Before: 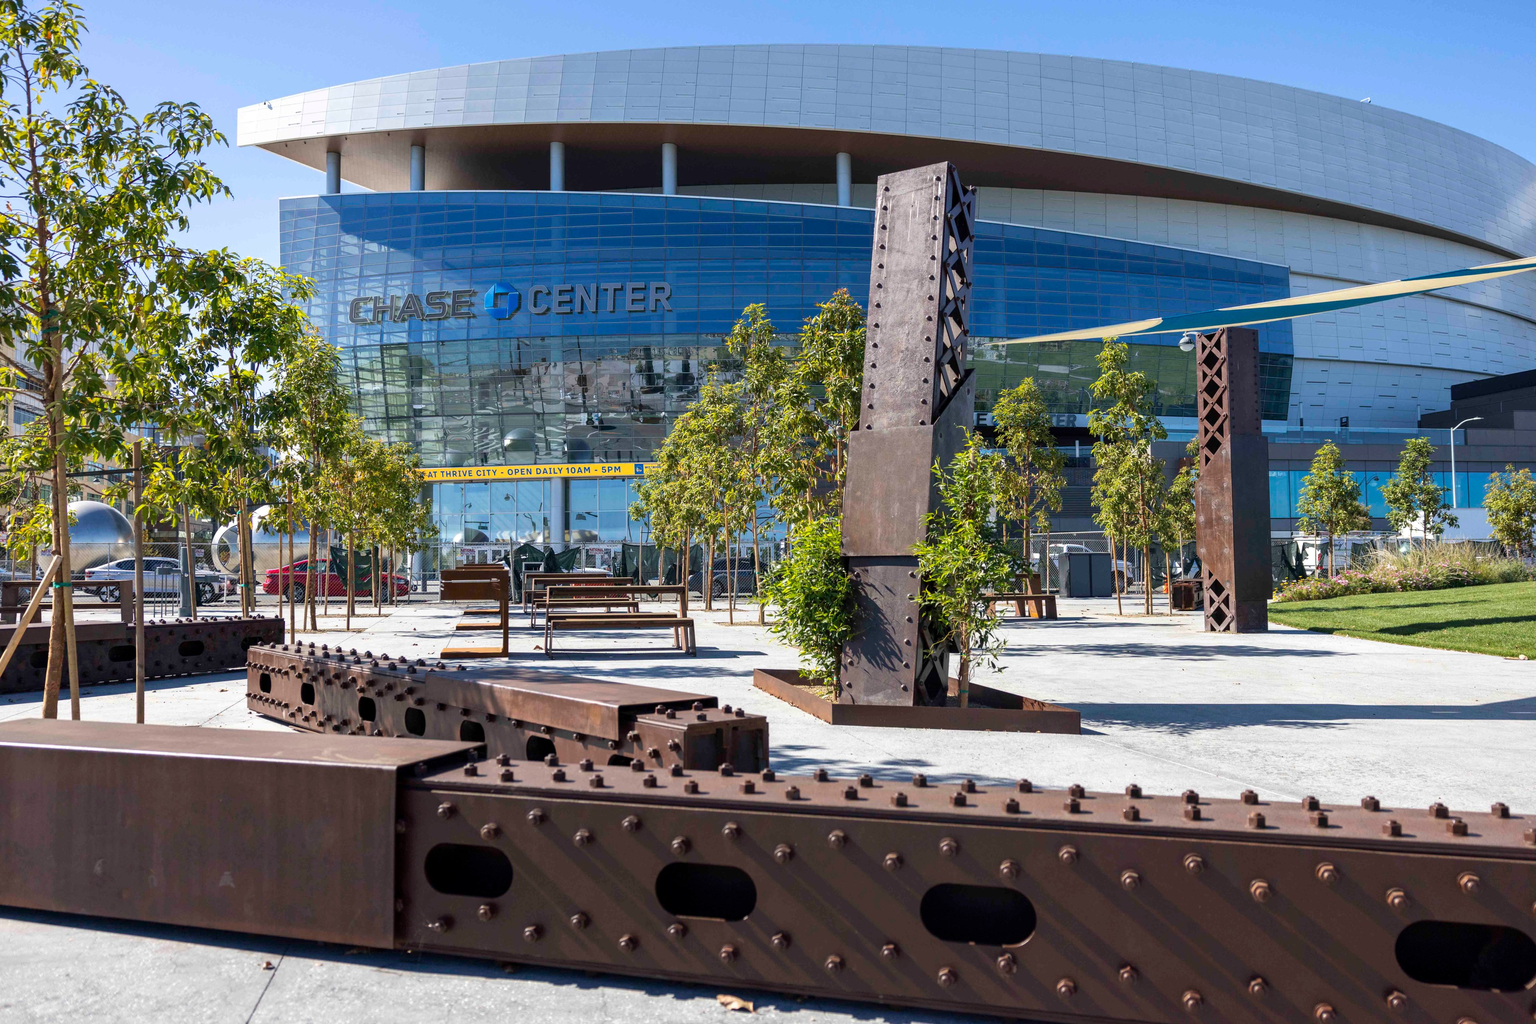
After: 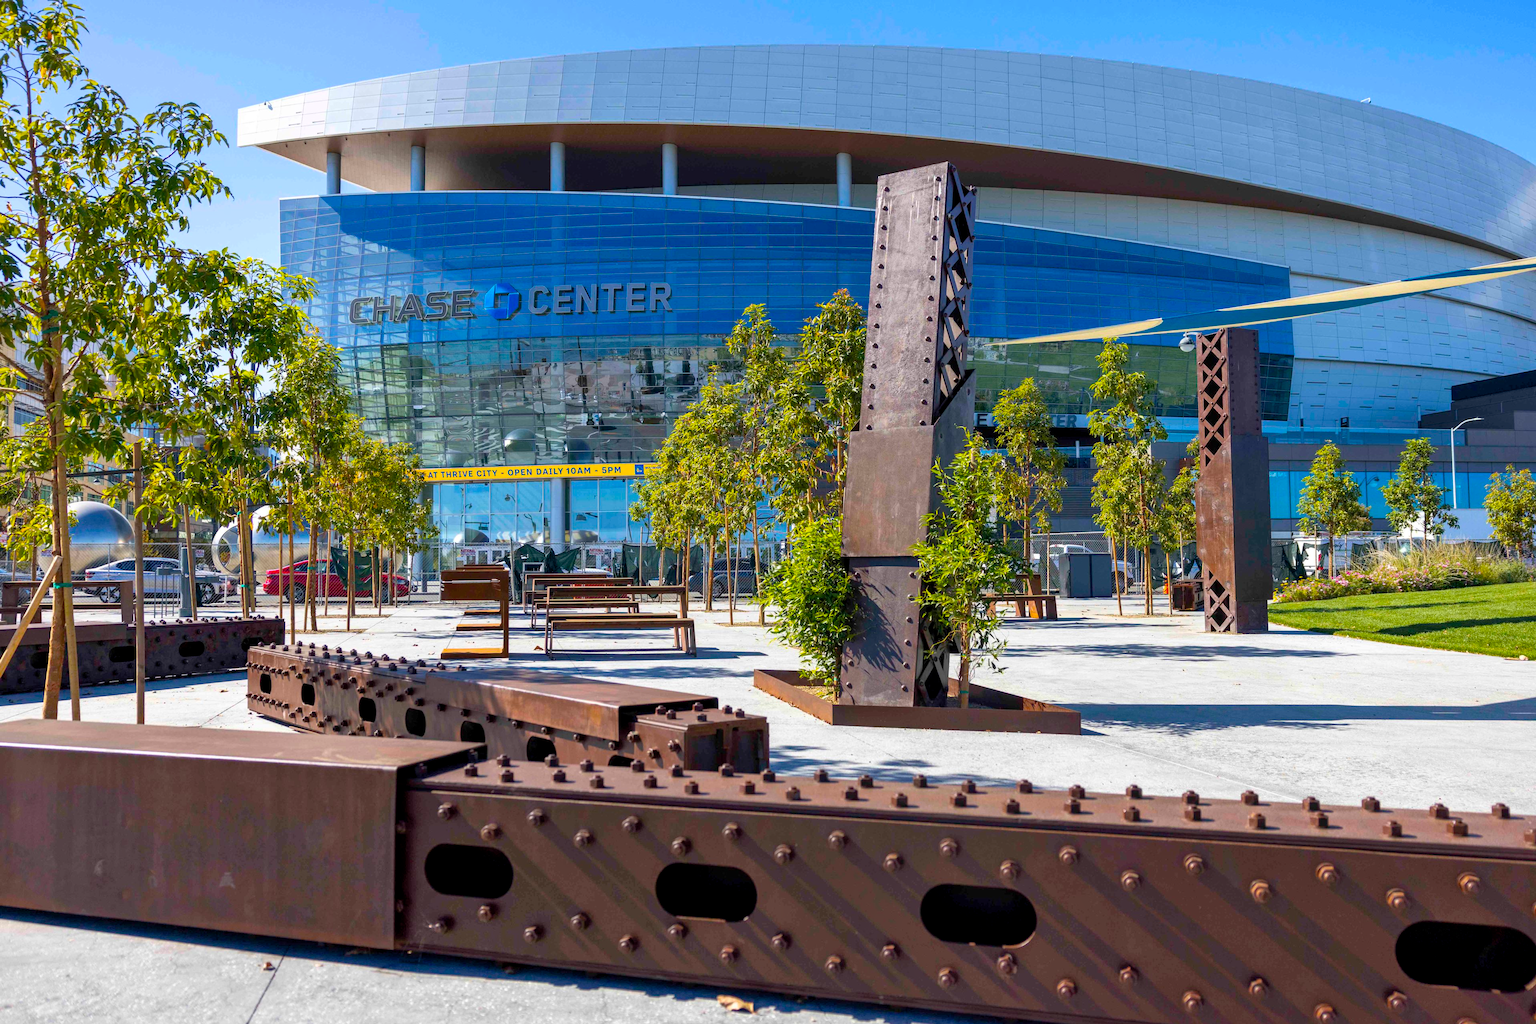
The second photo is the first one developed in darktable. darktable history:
exposure: black level correction 0.001, compensate highlight preservation false
shadows and highlights: shadows 43.06, highlights 6.94
color balance rgb: perceptual saturation grading › global saturation 40%, global vibrance 15%
